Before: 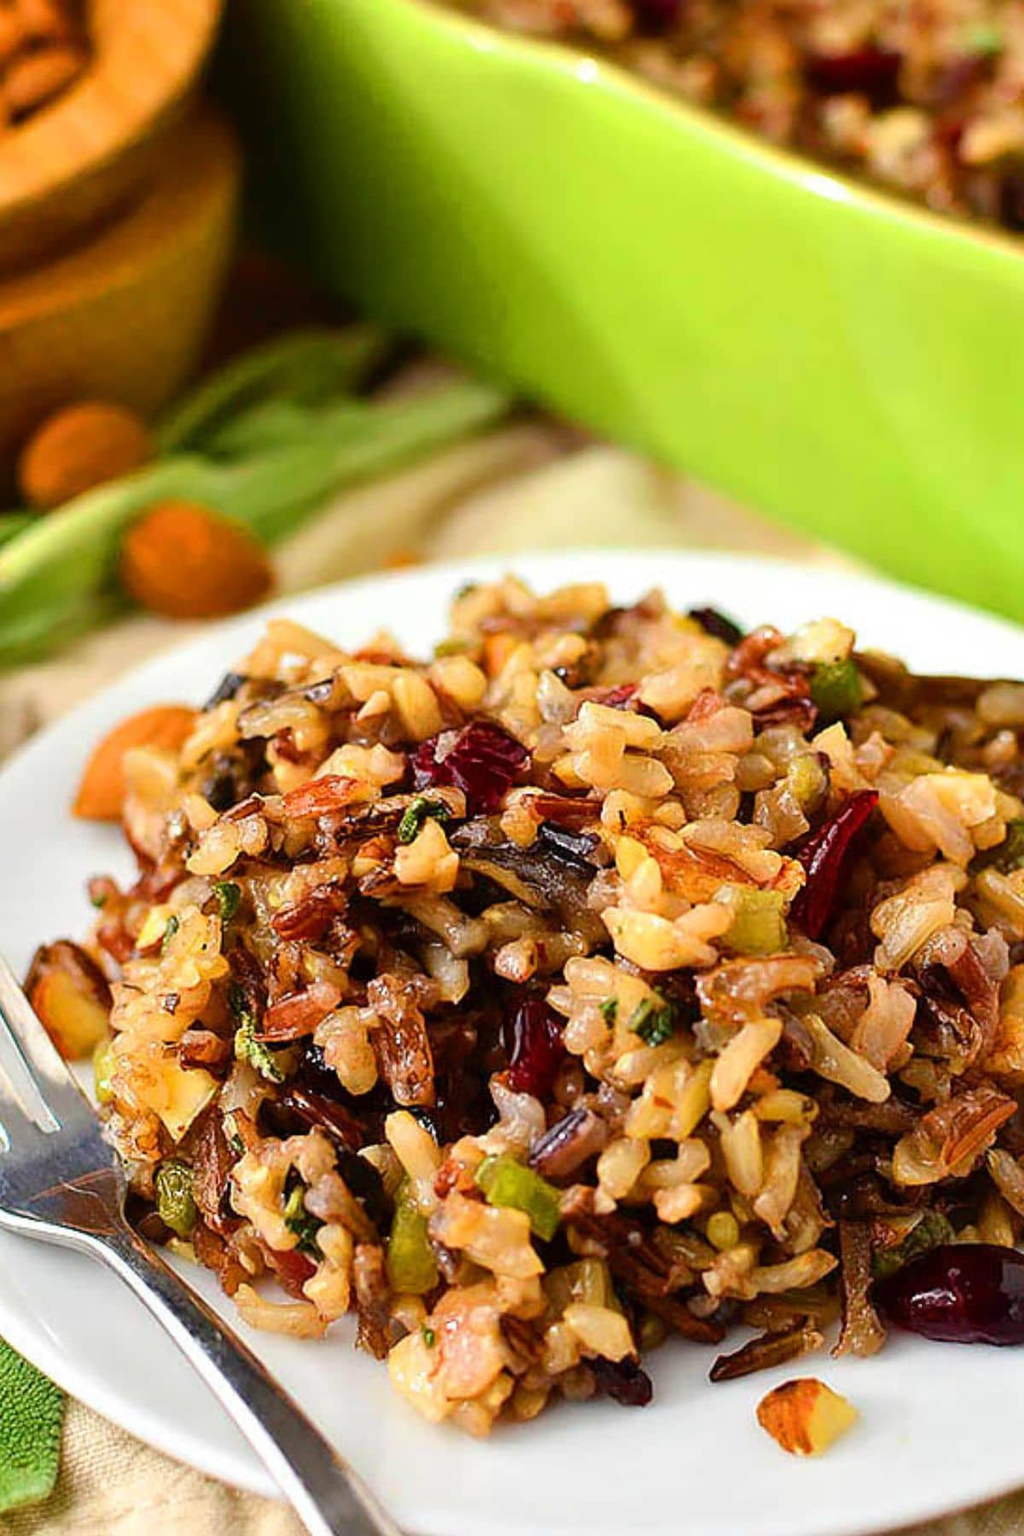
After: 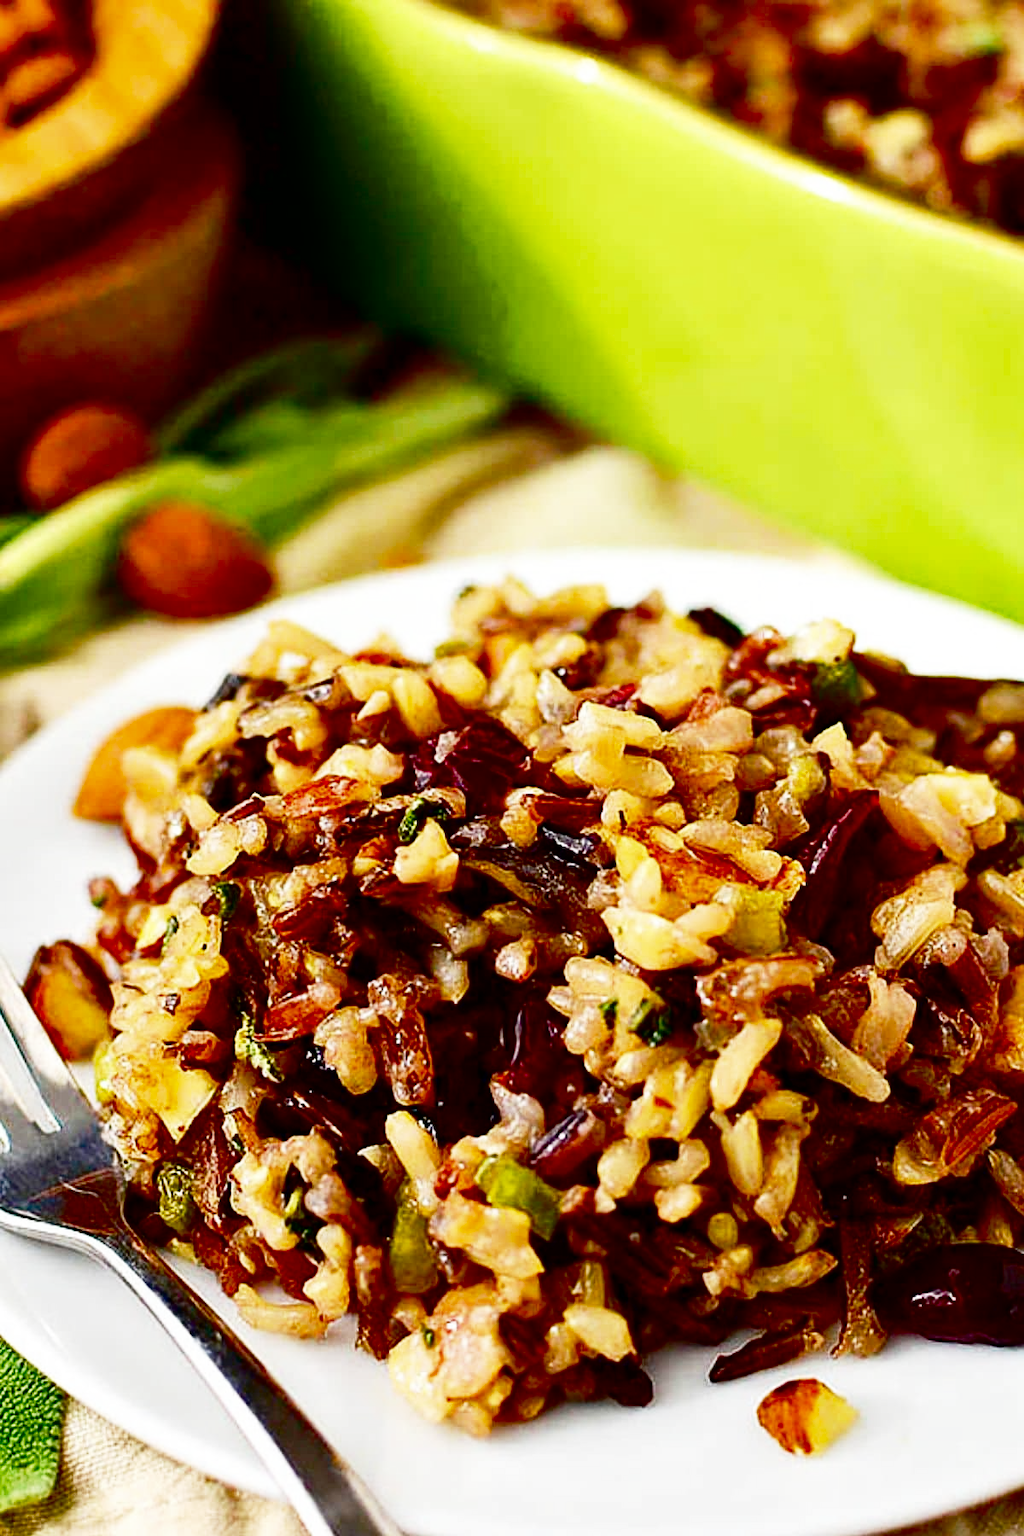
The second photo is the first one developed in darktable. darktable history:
contrast brightness saturation: contrast 0.09, brightness -0.59, saturation 0.17
base curve: curves: ch0 [(0, 0) (0.028, 0.03) (0.121, 0.232) (0.46, 0.748) (0.859, 0.968) (1, 1)], preserve colors none
